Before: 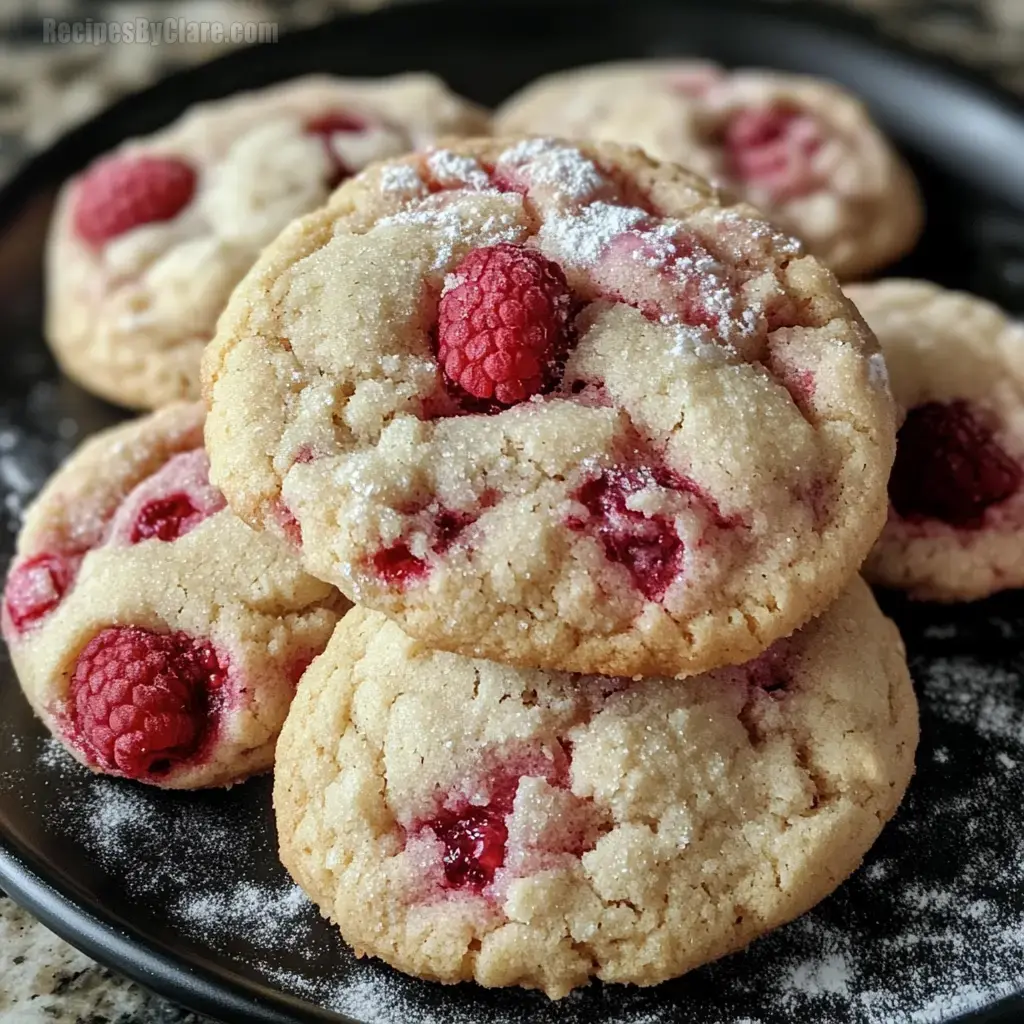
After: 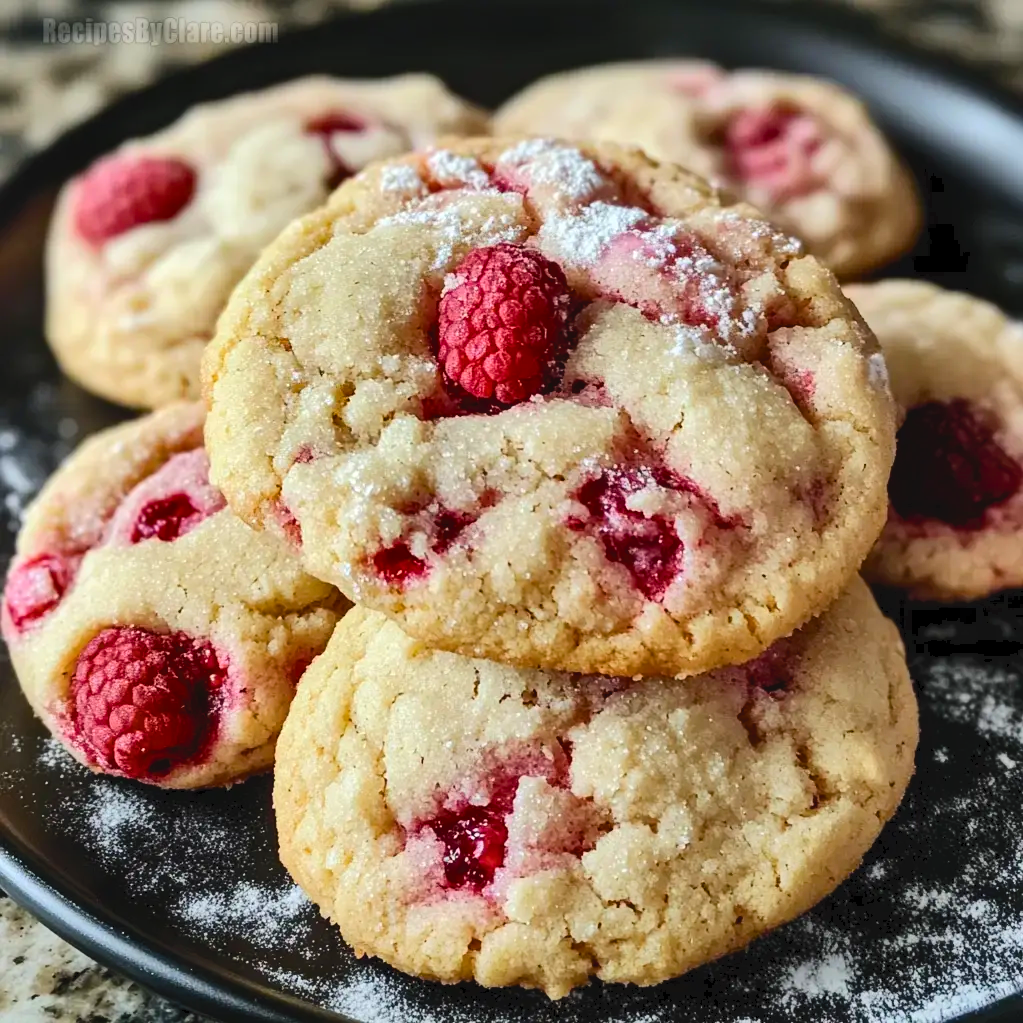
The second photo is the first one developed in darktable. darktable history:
shadows and highlights: white point adjustment 0.988, soften with gaussian
crop: left 0.08%
color balance rgb: linear chroma grading › global chroma 14.702%, perceptual saturation grading › global saturation 13.184%, global vibrance 14.472%
tone curve: curves: ch0 [(0, 0) (0.003, 0.049) (0.011, 0.052) (0.025, 0.061) (0.044, 0.08) (0.069, 0.101) (0.1, 0.119) (0.136, 0.139) (0.177, 0.172) (0.224, 0.222) (0.277, 0.292) (0.335, 0.367) (0.399, 0.444) (0.468, 0.538) (0.543, 0.623) (0.623, 0.713) (0.709, 0.784) (0.801, 0.844) (0.898, 0.916) (1, 1)], color space Lab, independent channels, preserve colors none
